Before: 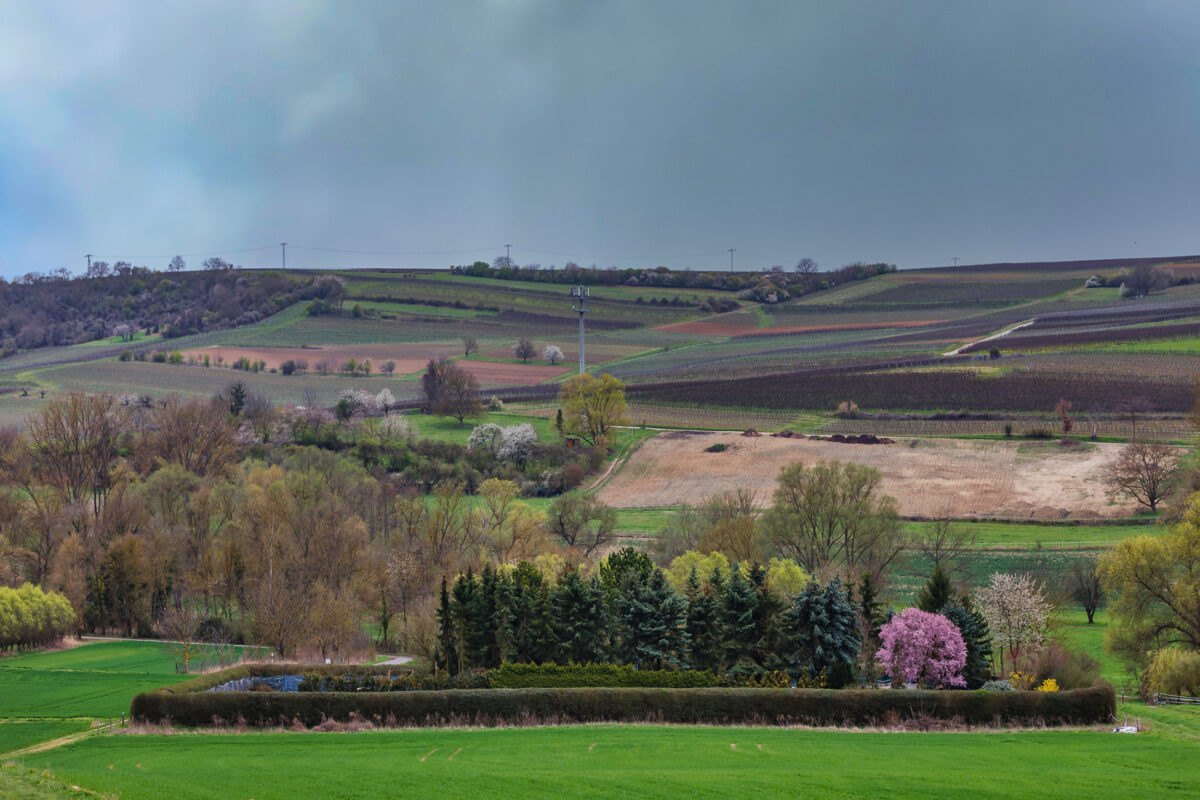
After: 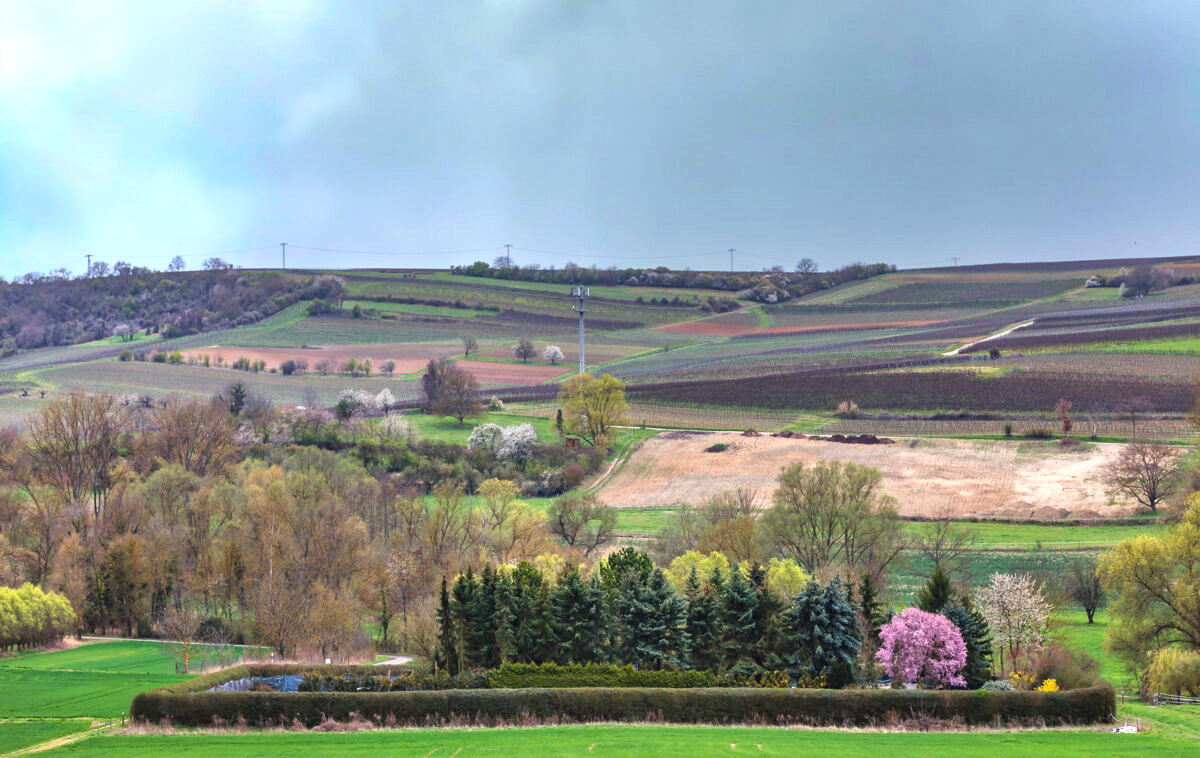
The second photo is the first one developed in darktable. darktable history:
exposure: black level correction 0, exposure 0.937 EV, compensate exposure bias true, compensate highlight preservation false
crop and rotate: top 0.002%, bottom 5.234%
